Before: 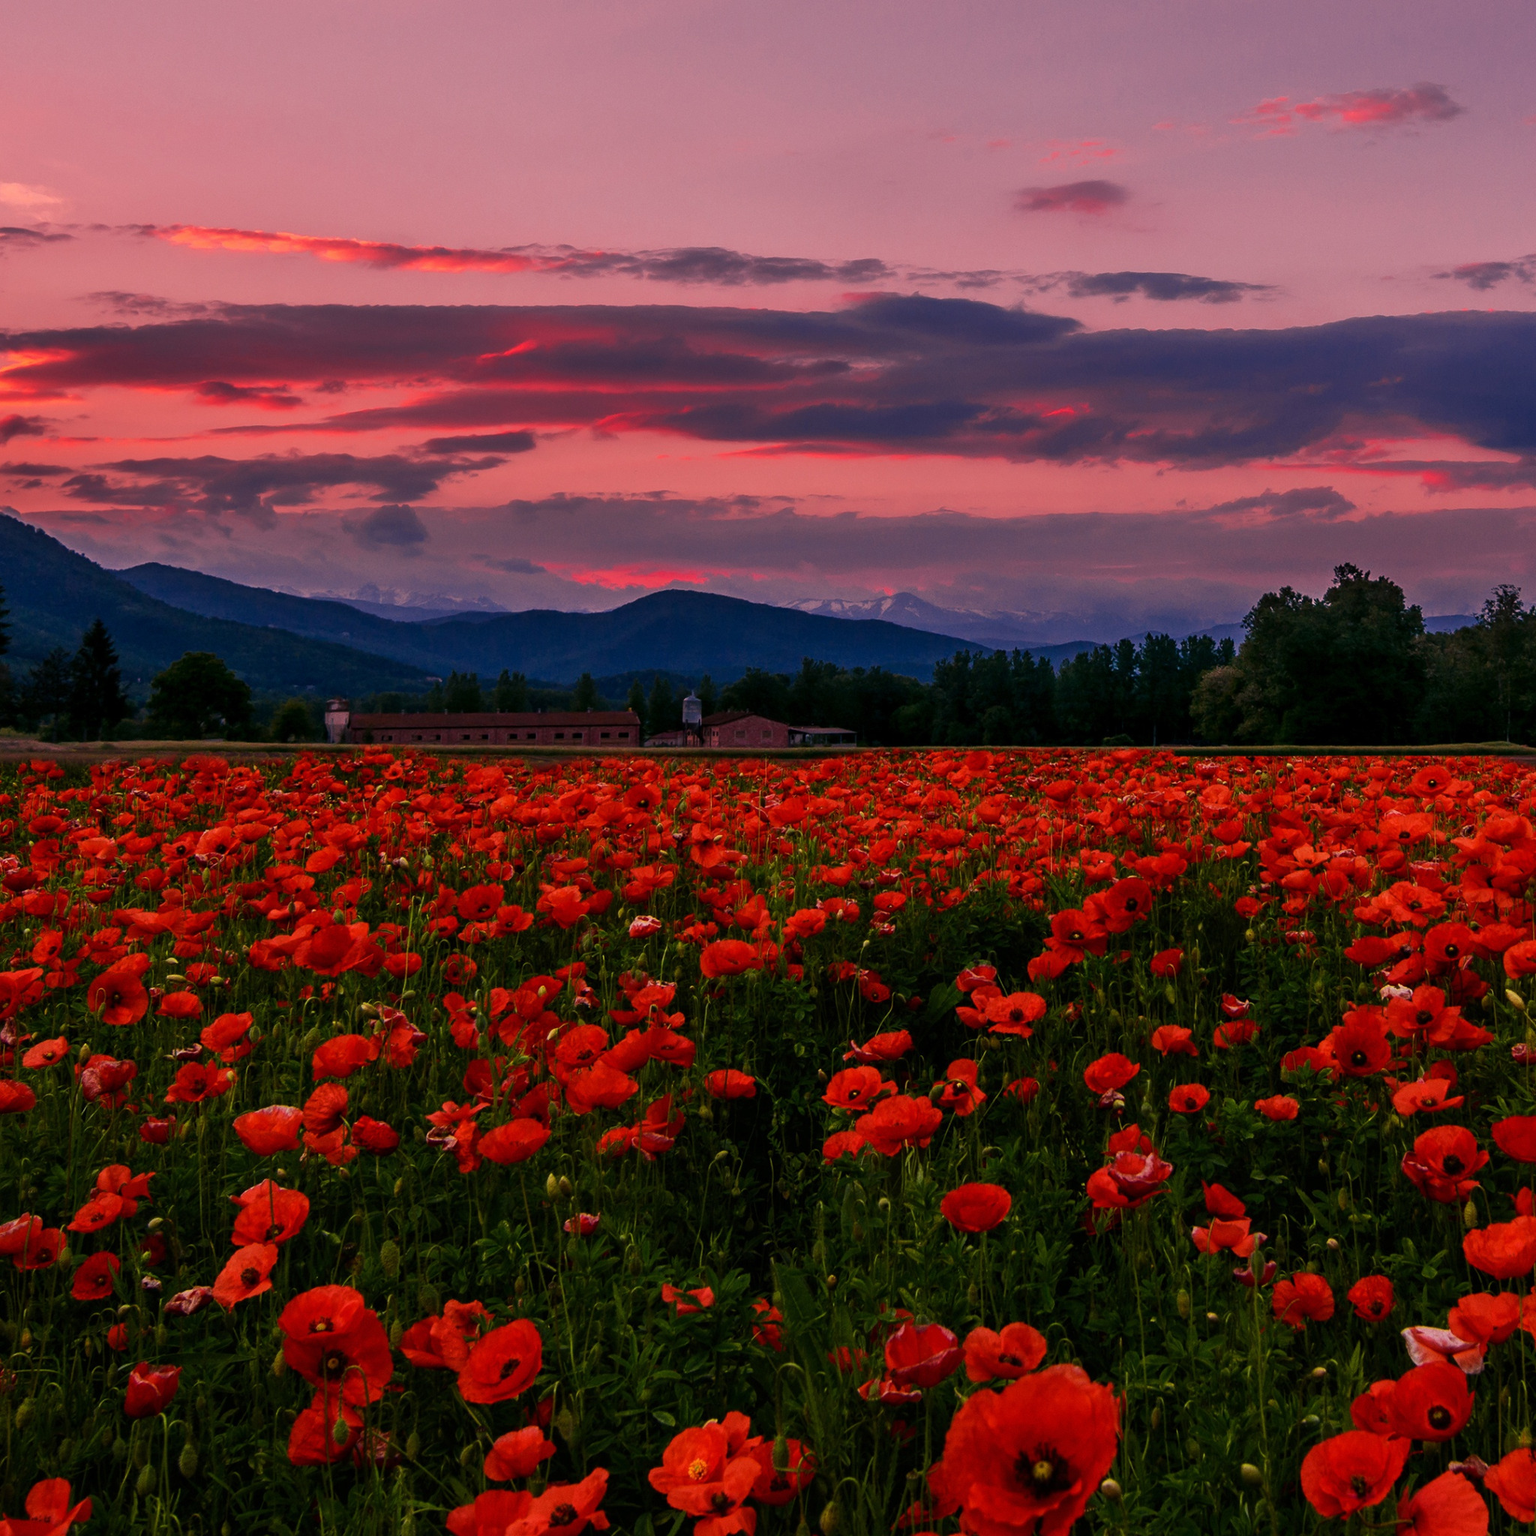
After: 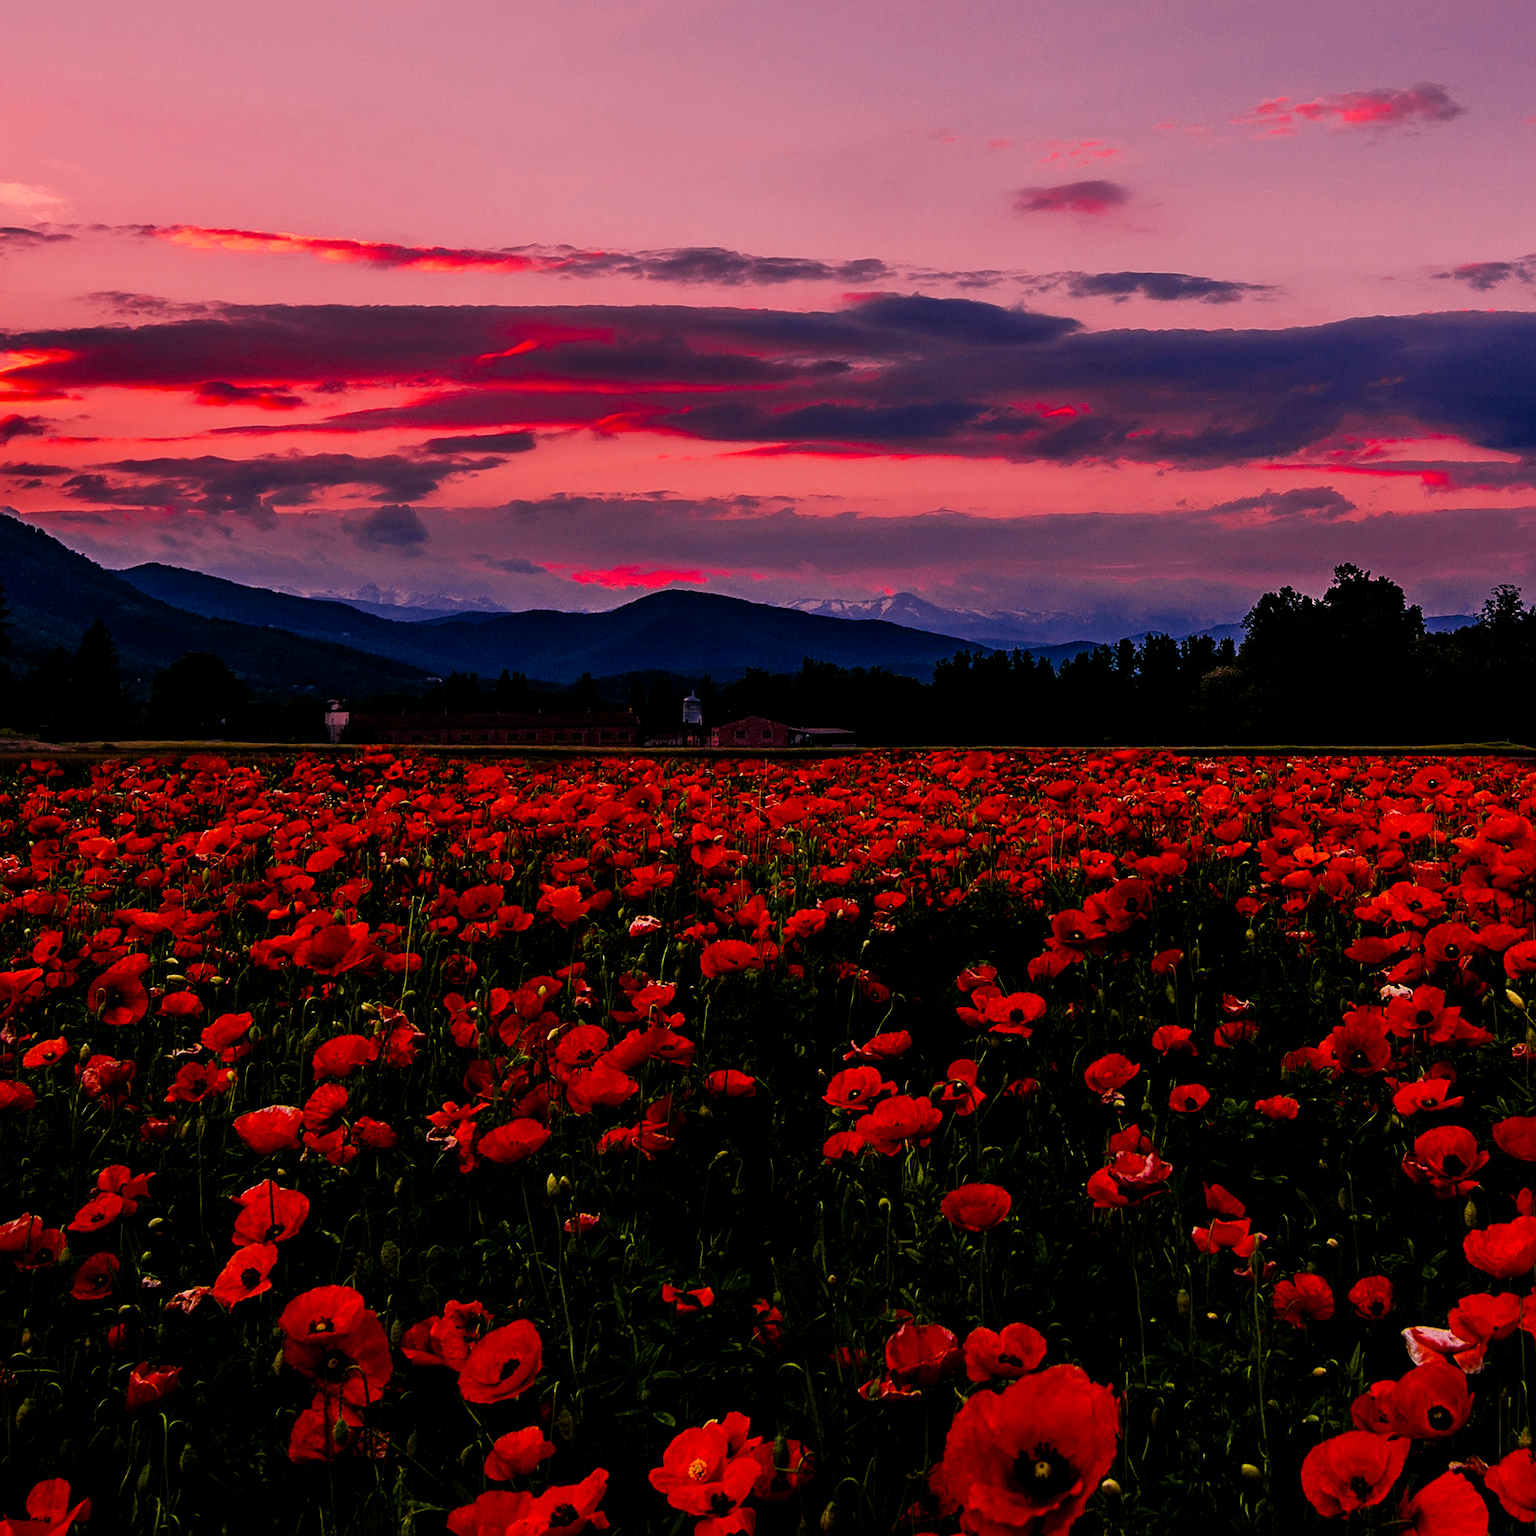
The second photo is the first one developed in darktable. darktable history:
sharpen: on, module defaults
filmic rgb: middle gray luminance 10%, black relative exposure -8.59 EV, white relative exposure 3.33 EV, threshold 2.99 EV, target black luminance 0%, hardness 5.2, latitude 44.56%, contrast 1.311, highlights saturation mix 4.62%, shadows ↔ highlights balance 24.02%, preserve chrominance RGB euclidean norm, color science v5 (2021), contrast in shadows safe, contrast in highlights safe, enable highlight reconstruction true
color balance rgb: shadows lift › hue 84.55°, perceptual saturation grading › global saturation 20.051%, perceptual saturation grading › highlights -19.705%, perceptual saturation grading › shadows 29.659%
tone equalizer: on, module defaults
